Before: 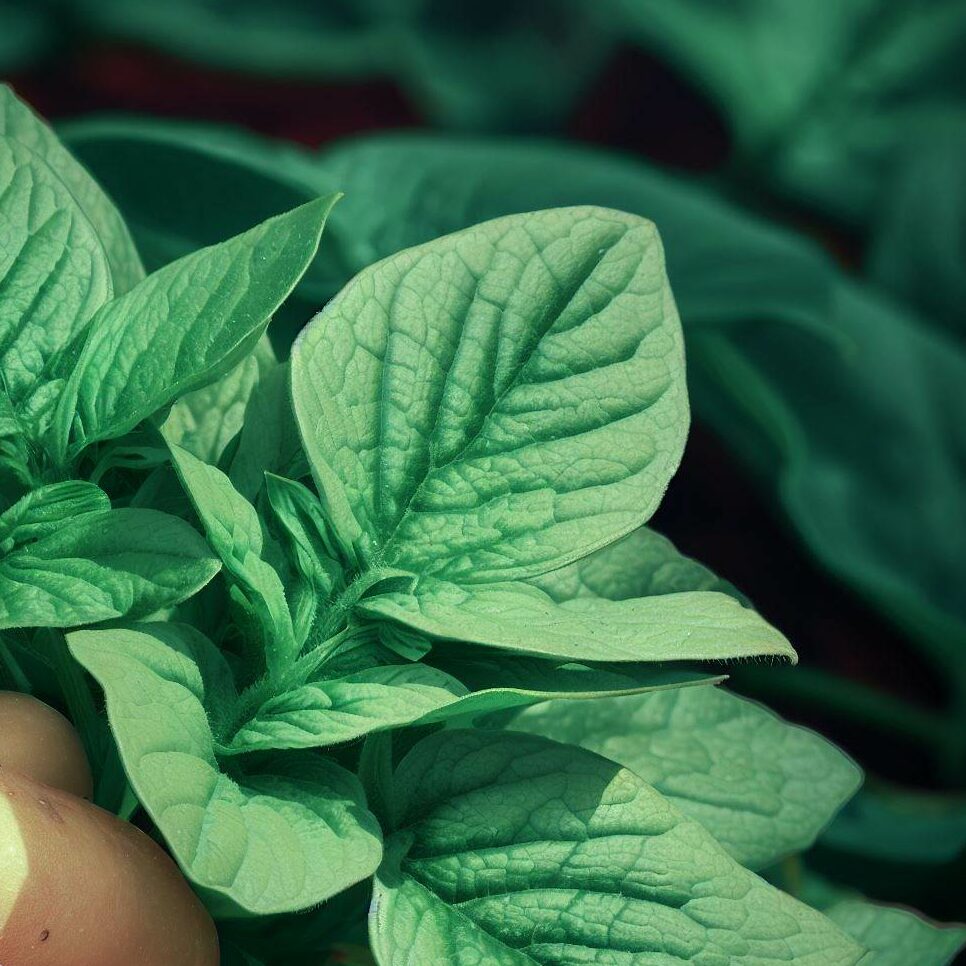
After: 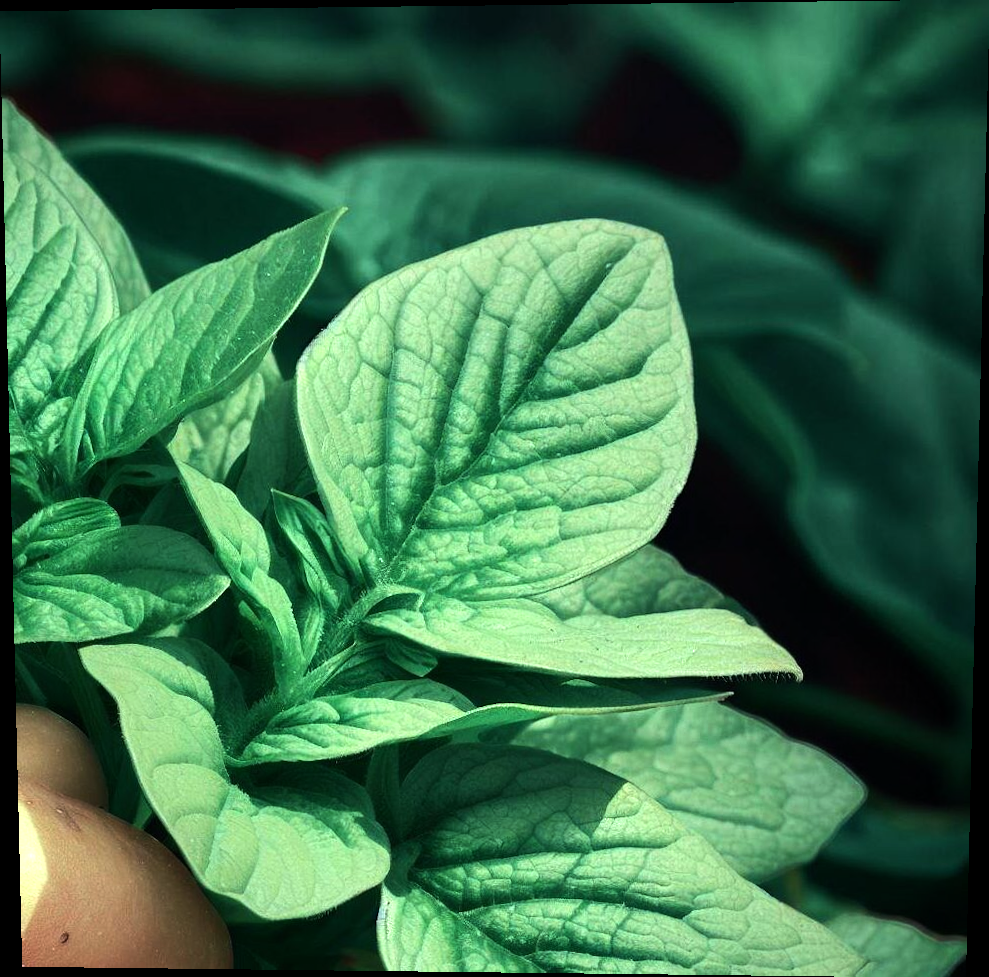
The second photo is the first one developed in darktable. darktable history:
rotate and perspective: lens shift (vertical) 0.048, lens shift (horizontal) -0.024, automatic cropping off
tone equalizer: -8 EV -0.75 EV, -7 EV -0.7 EV, -6 EV -0.6 EV, -5 EV -0.4 EV, -3 EV 0.4 EV, -2 EV 0.6 EV, -1 EV 0.7 EV, +0 EV 0.75 EV, edges refinement/feathering 500, mask exposure compensation -1.57 EV, preserve details no
